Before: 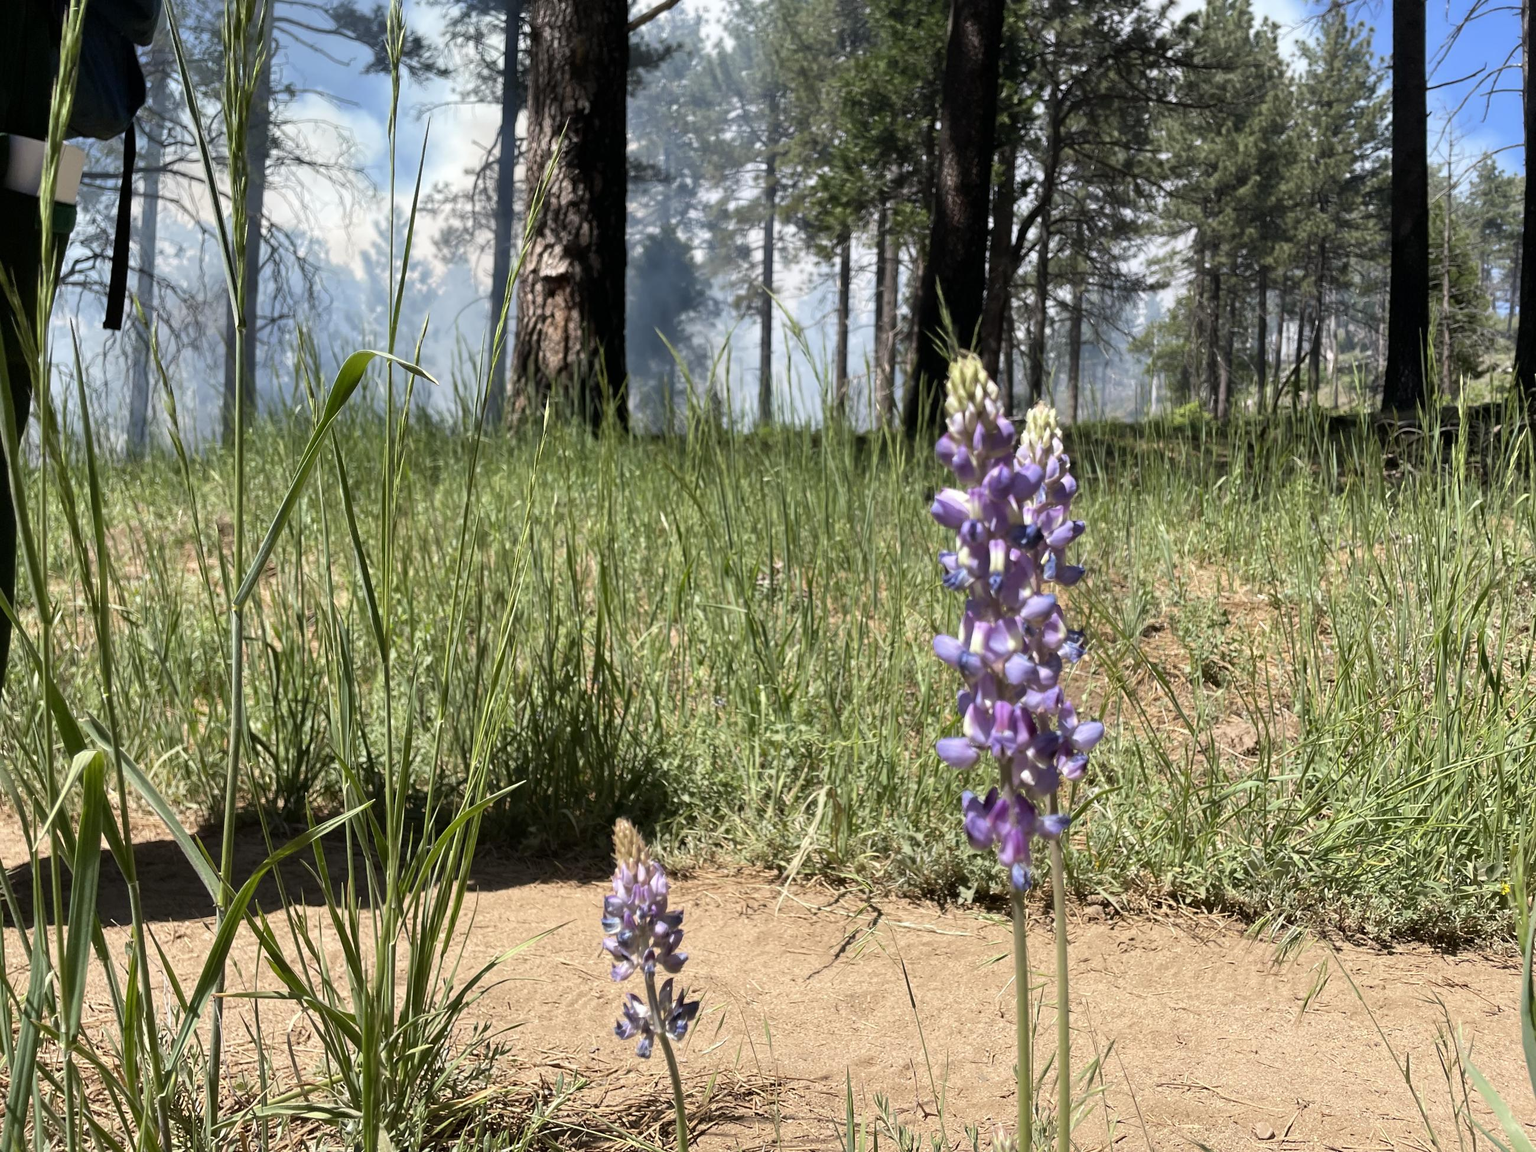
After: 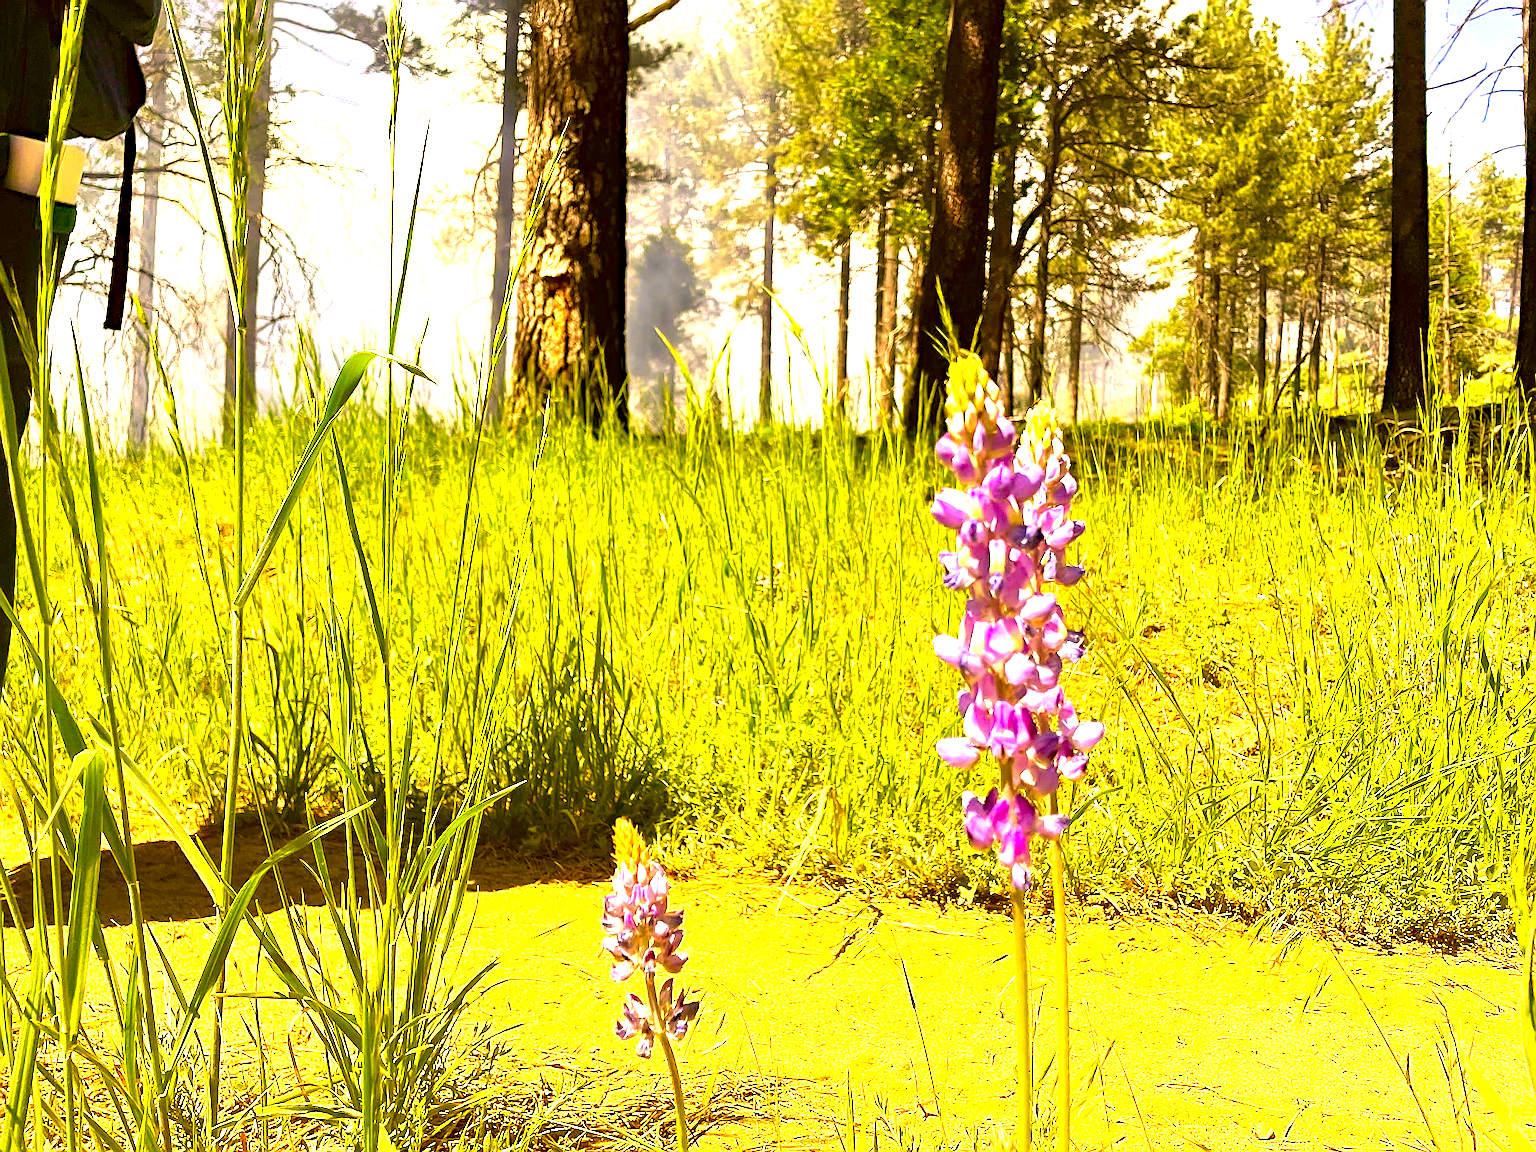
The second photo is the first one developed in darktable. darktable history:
haze removal: compatibility mode true, adaptive false
exposure: exposure 2.022 EV, compensate highlight preservation false
color correction: highlights a* 10.56, highlights b* 30.49, shadows a* 2.59, shadows b* 17.44, saturation 1.75
sharpen: radius 1.404, amount 1.247, threshold 0.699
